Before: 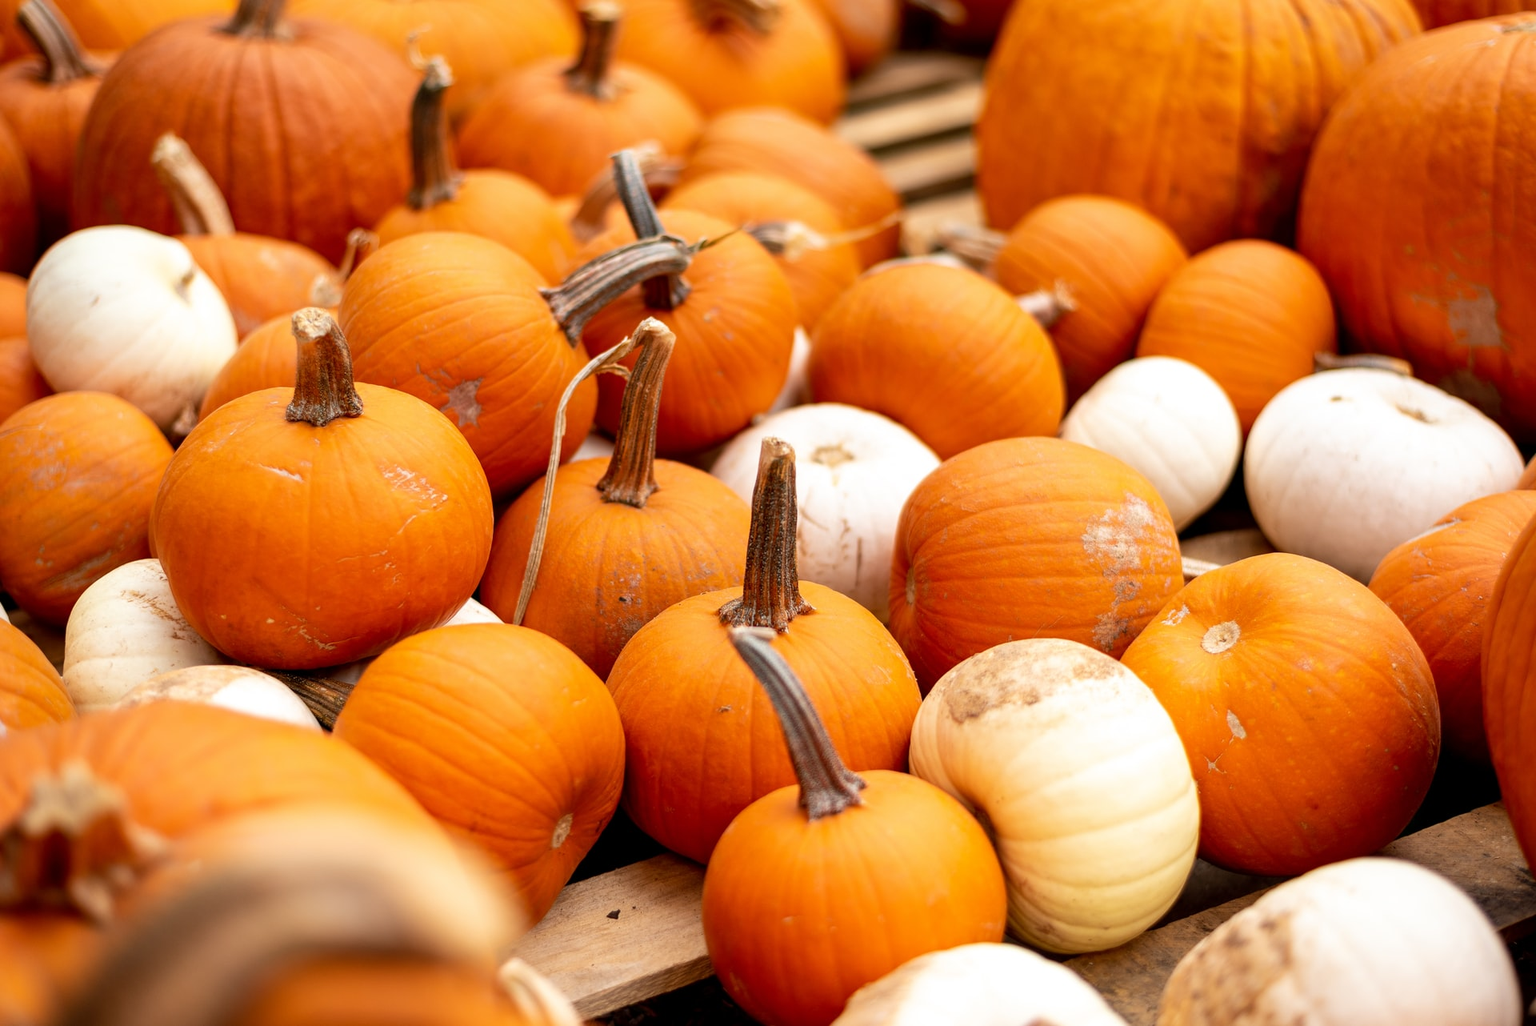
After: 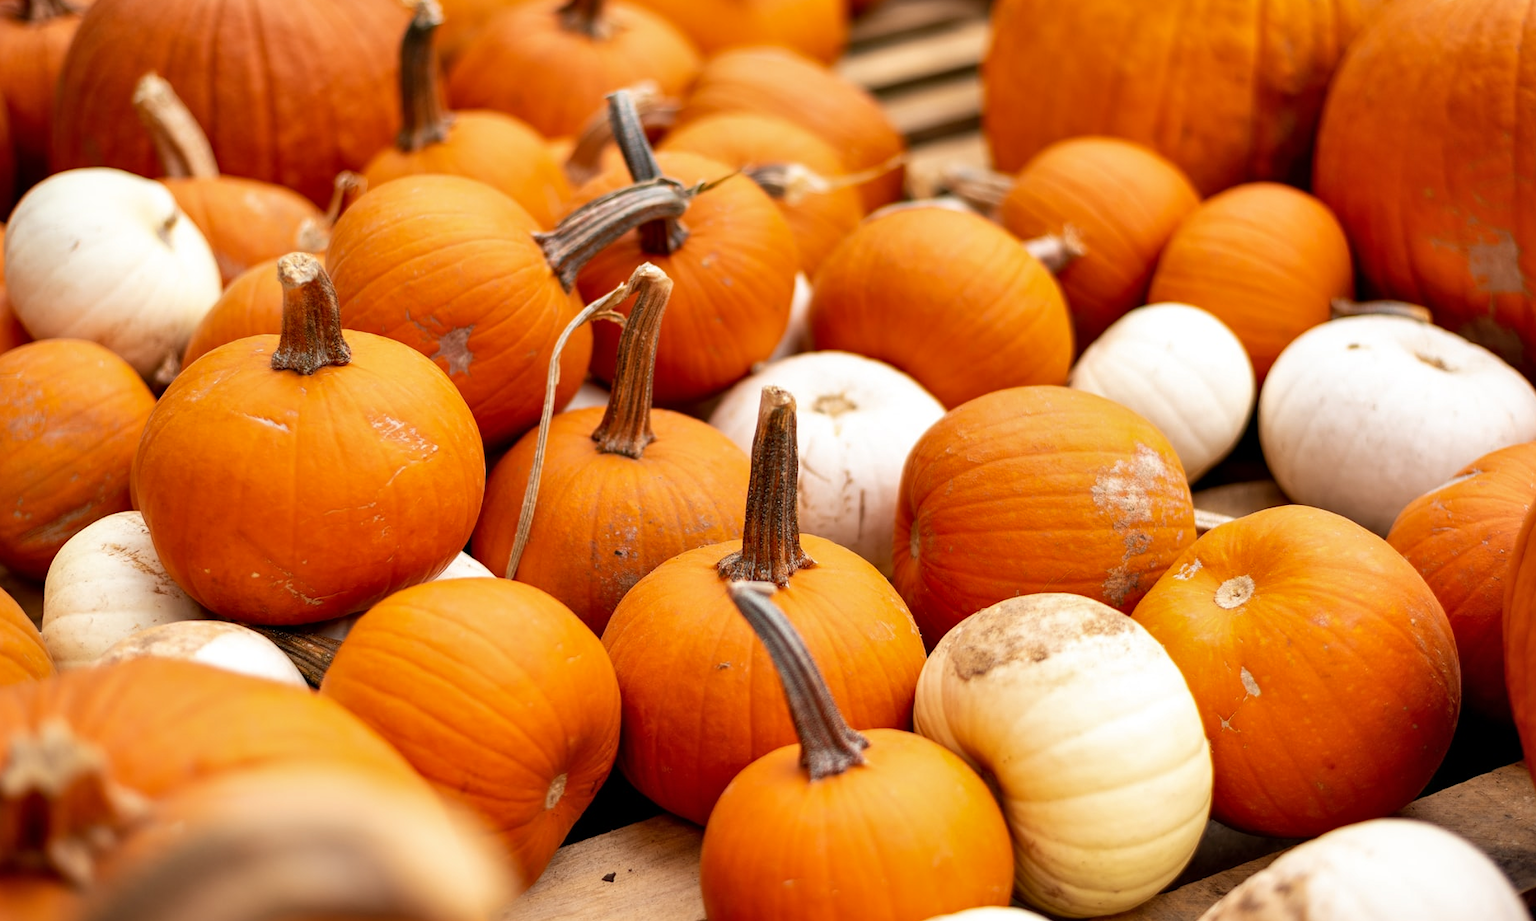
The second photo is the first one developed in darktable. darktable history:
crop: left 1.507%, top 6.147%, right 1.379%, bottom 6.637%
shadows and highlights: soften with gaussian
